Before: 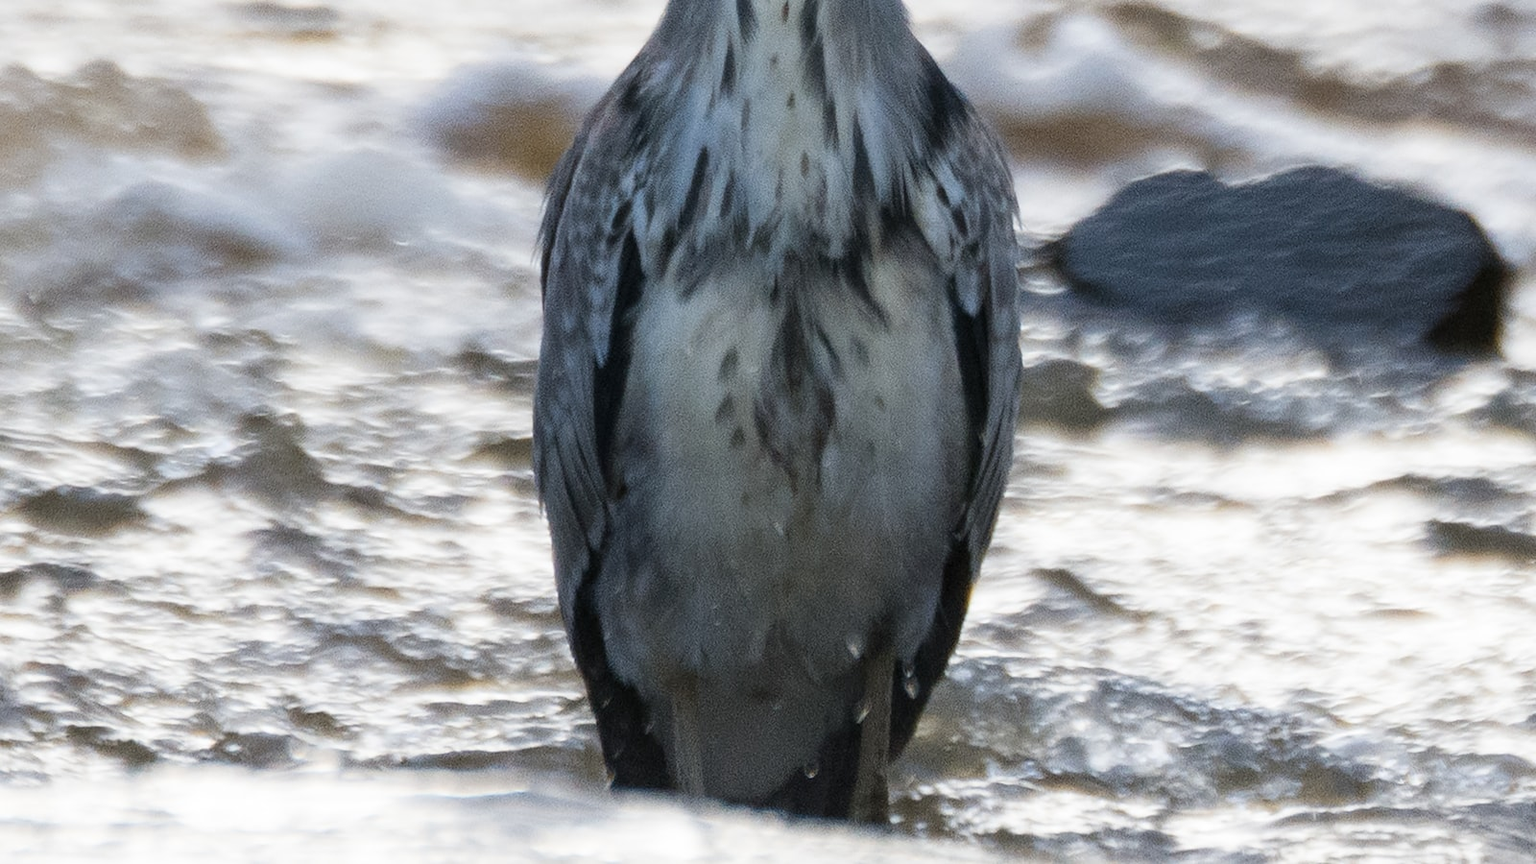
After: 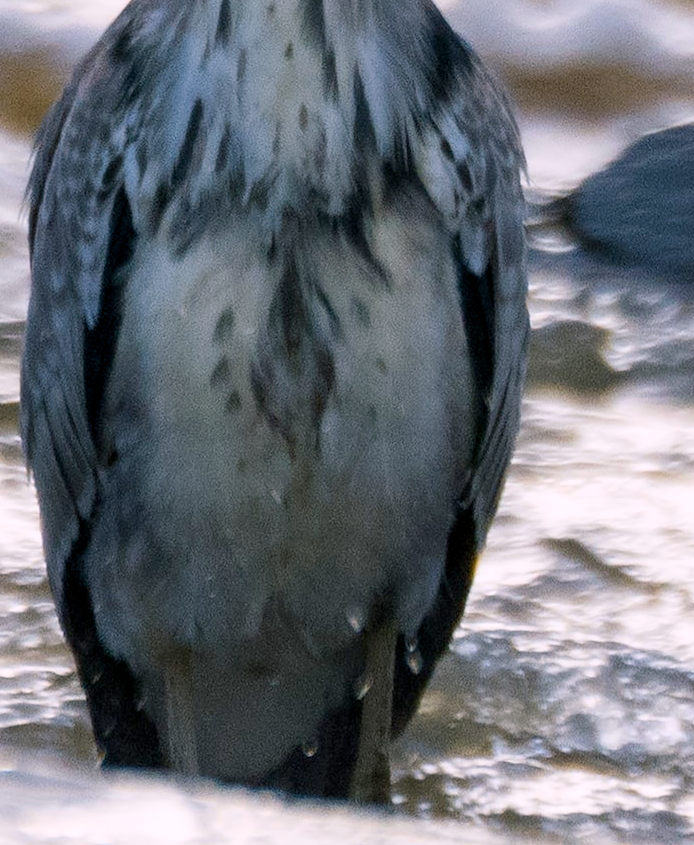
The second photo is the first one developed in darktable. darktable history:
crop: left 33.452%, top 6.025%, right 23.155%
color balance rgb: shadows lift › chroma 2%, shadows lift › hue 217.2°, power › chroma 0.25%, power › hue 60°, highlights gain › chroma 1.5%, highlights gain › hue 309.6°, global offset › luminance -0.5%, perceptual saturation grading › global saturation 15%, global vibrance 20%
